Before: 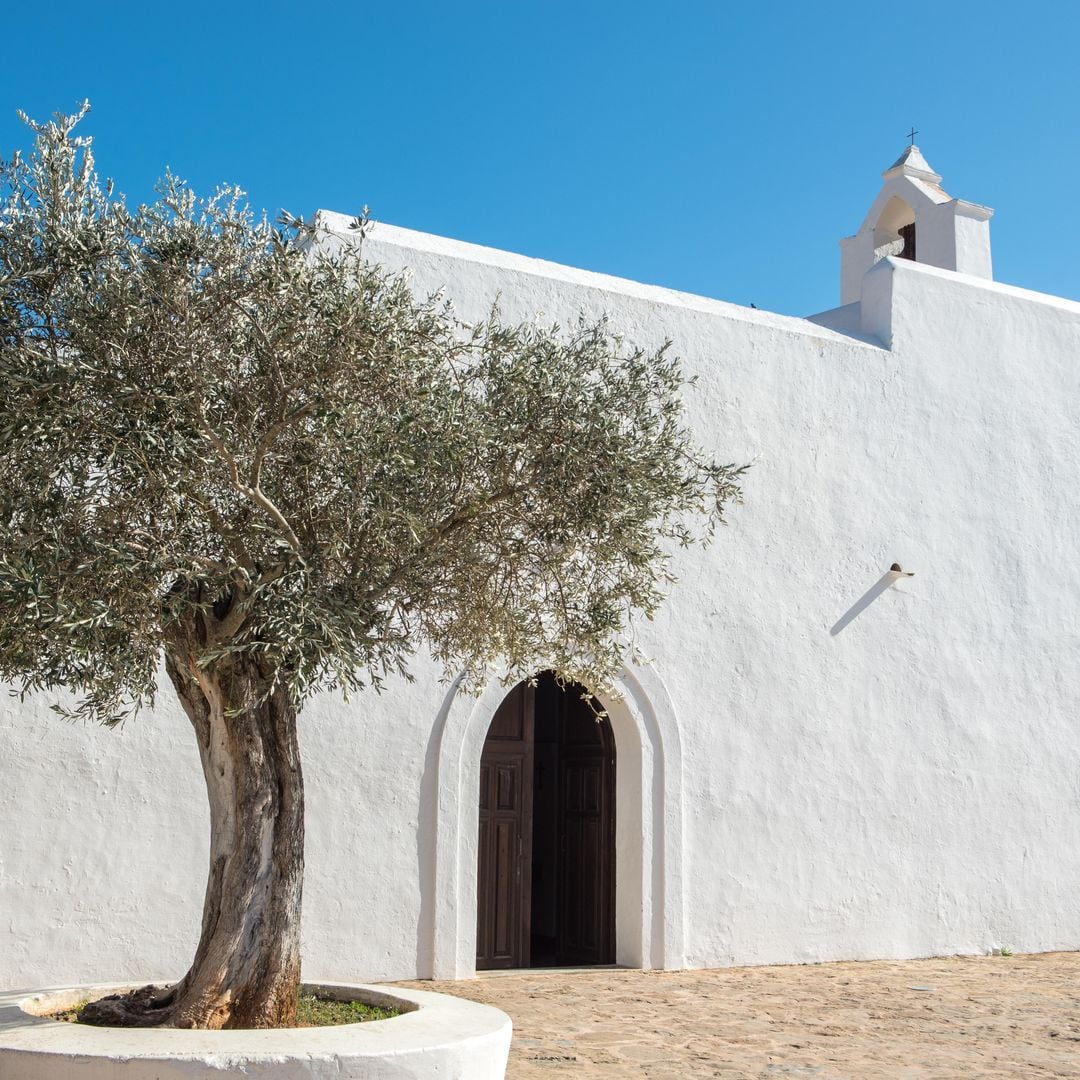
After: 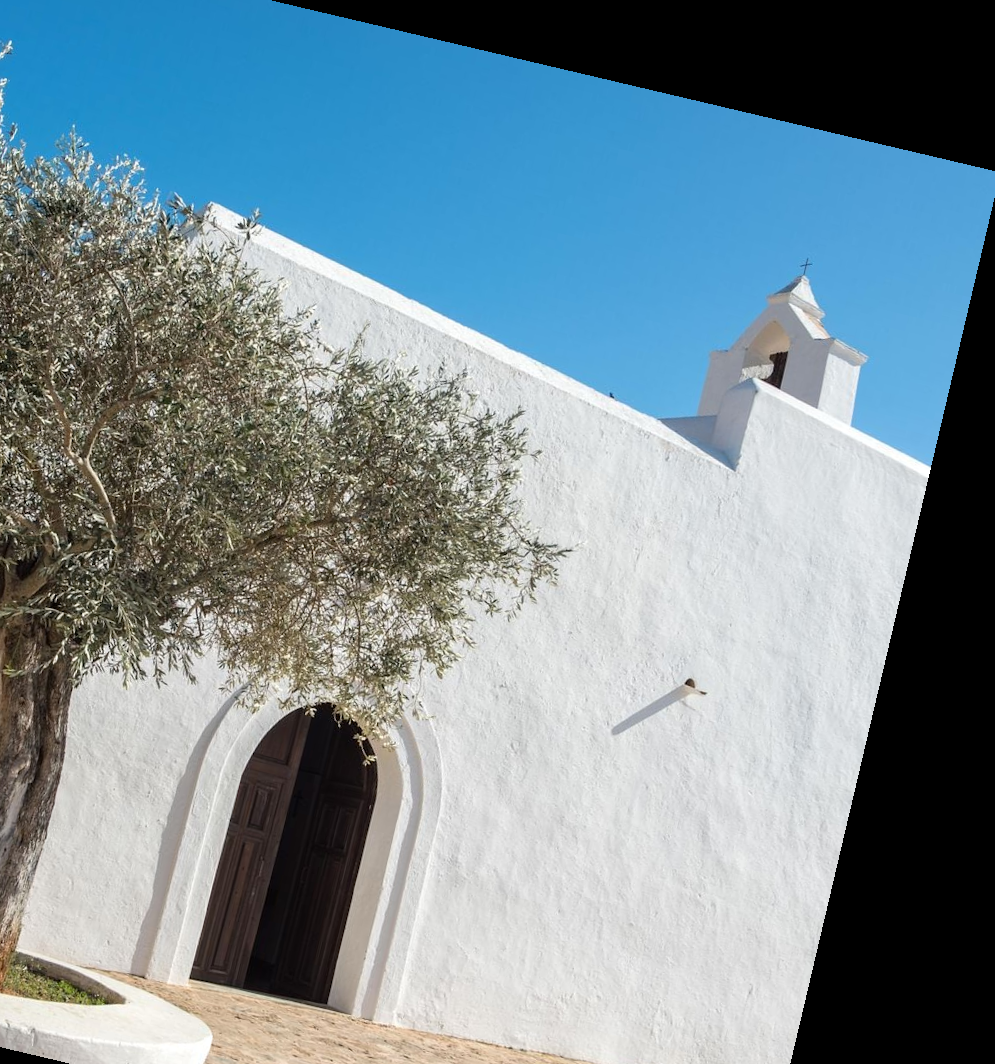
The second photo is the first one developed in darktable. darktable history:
crop: left 23.095%, top 5.827%, bottom 11.854%
rotate and perspective: rotation 13.27°, automatic cropping off
